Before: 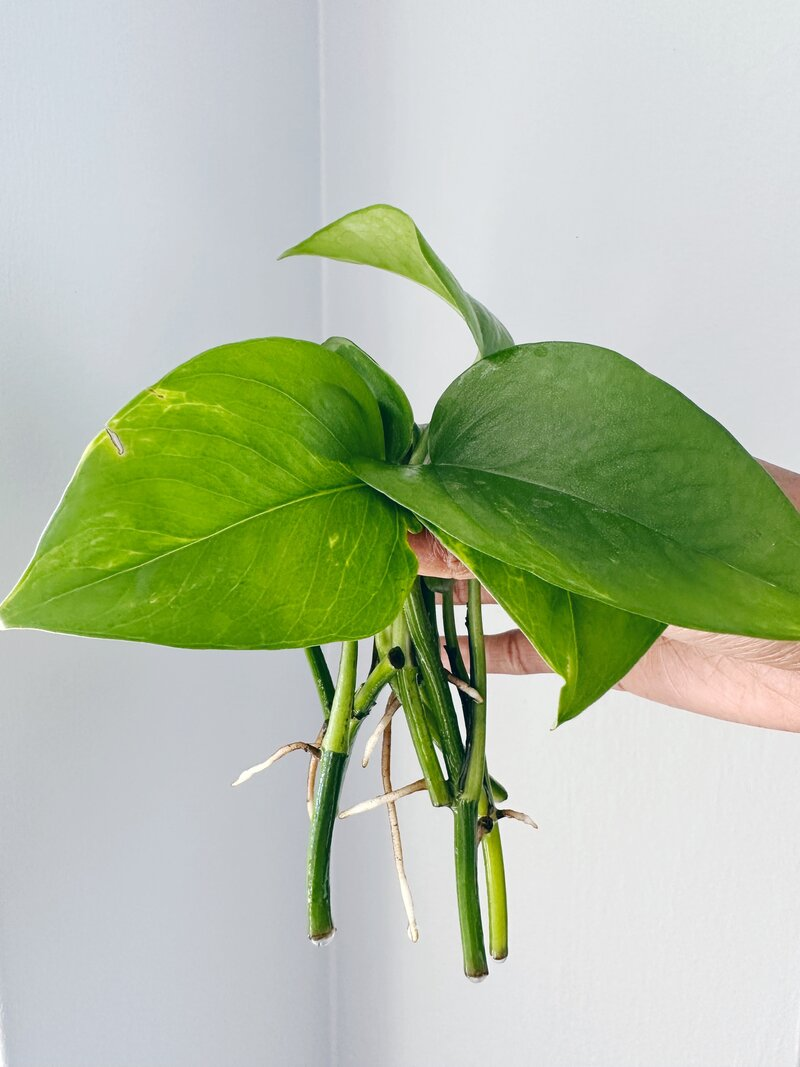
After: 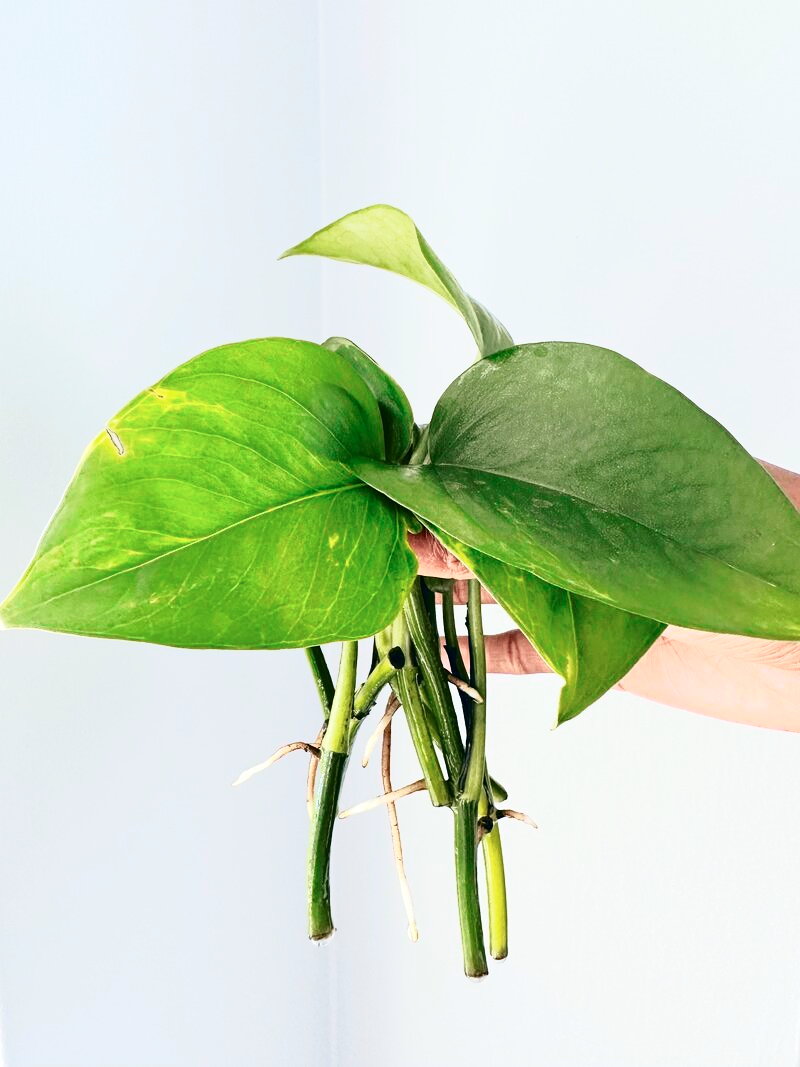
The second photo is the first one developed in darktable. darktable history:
contrast brightness saturation: contrast 0.149, brightness -0.01, saturation 0.1
tone curve: curves: ch0 [(0, 0) (0.105, 0.068) (0.195, 0.162) (0.283, 0.283) (0.384, 0.404) (0.485, 0.531) (0.638, 0.681) (0.795, 0.879) (1, 0.977)]; ch1 [(0, 0) (0.161, 0.092) (0.35, 0.33) (0.379, 0.401) (0.456, 0.469) (0.504, 0.5) (0.512, 0.514) (0.58, 0.597) (0.635, 0.646) (1, 1)]; ch2 [(0, 0) (0.371, 0.362) (0.437, 0.437) (0.5, 0.5) (0.53, 0.523) (0.56, 0.58) (0.622, 0.606) (1, 1)], color space Lab, independent channels, preserve colors none
exposure: black level correction 0.001, exposure 0.299 EV, compensate highlight preservation false
